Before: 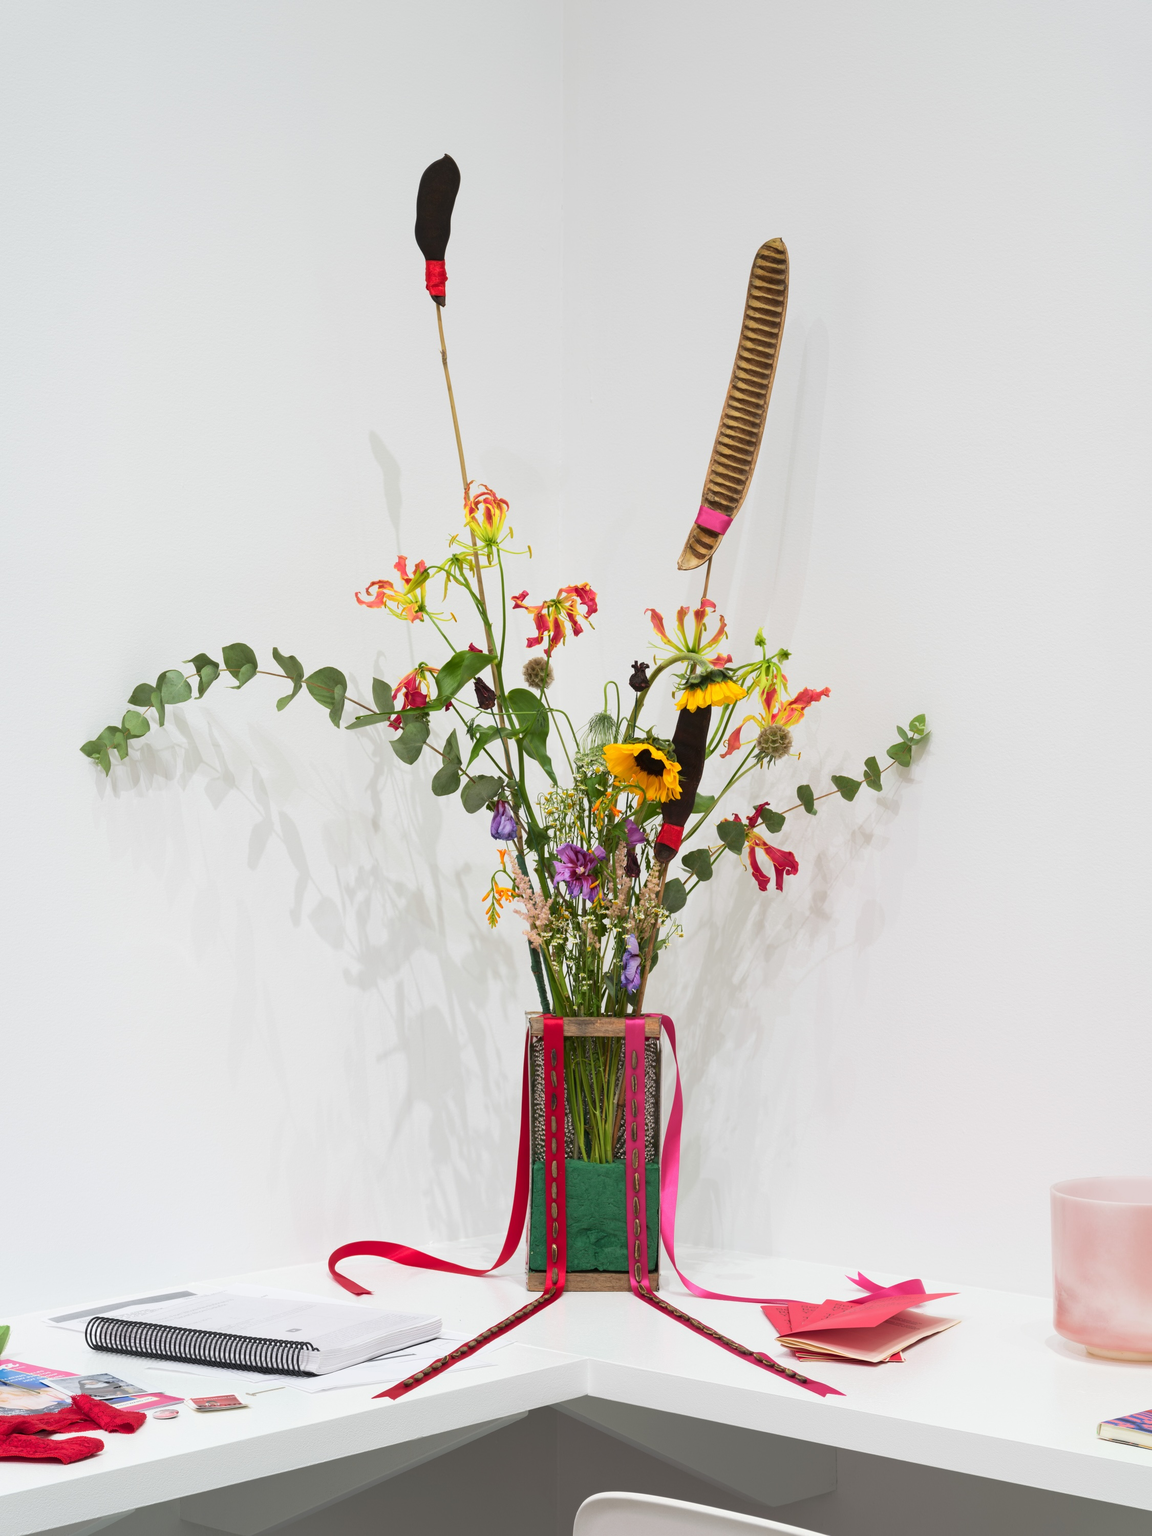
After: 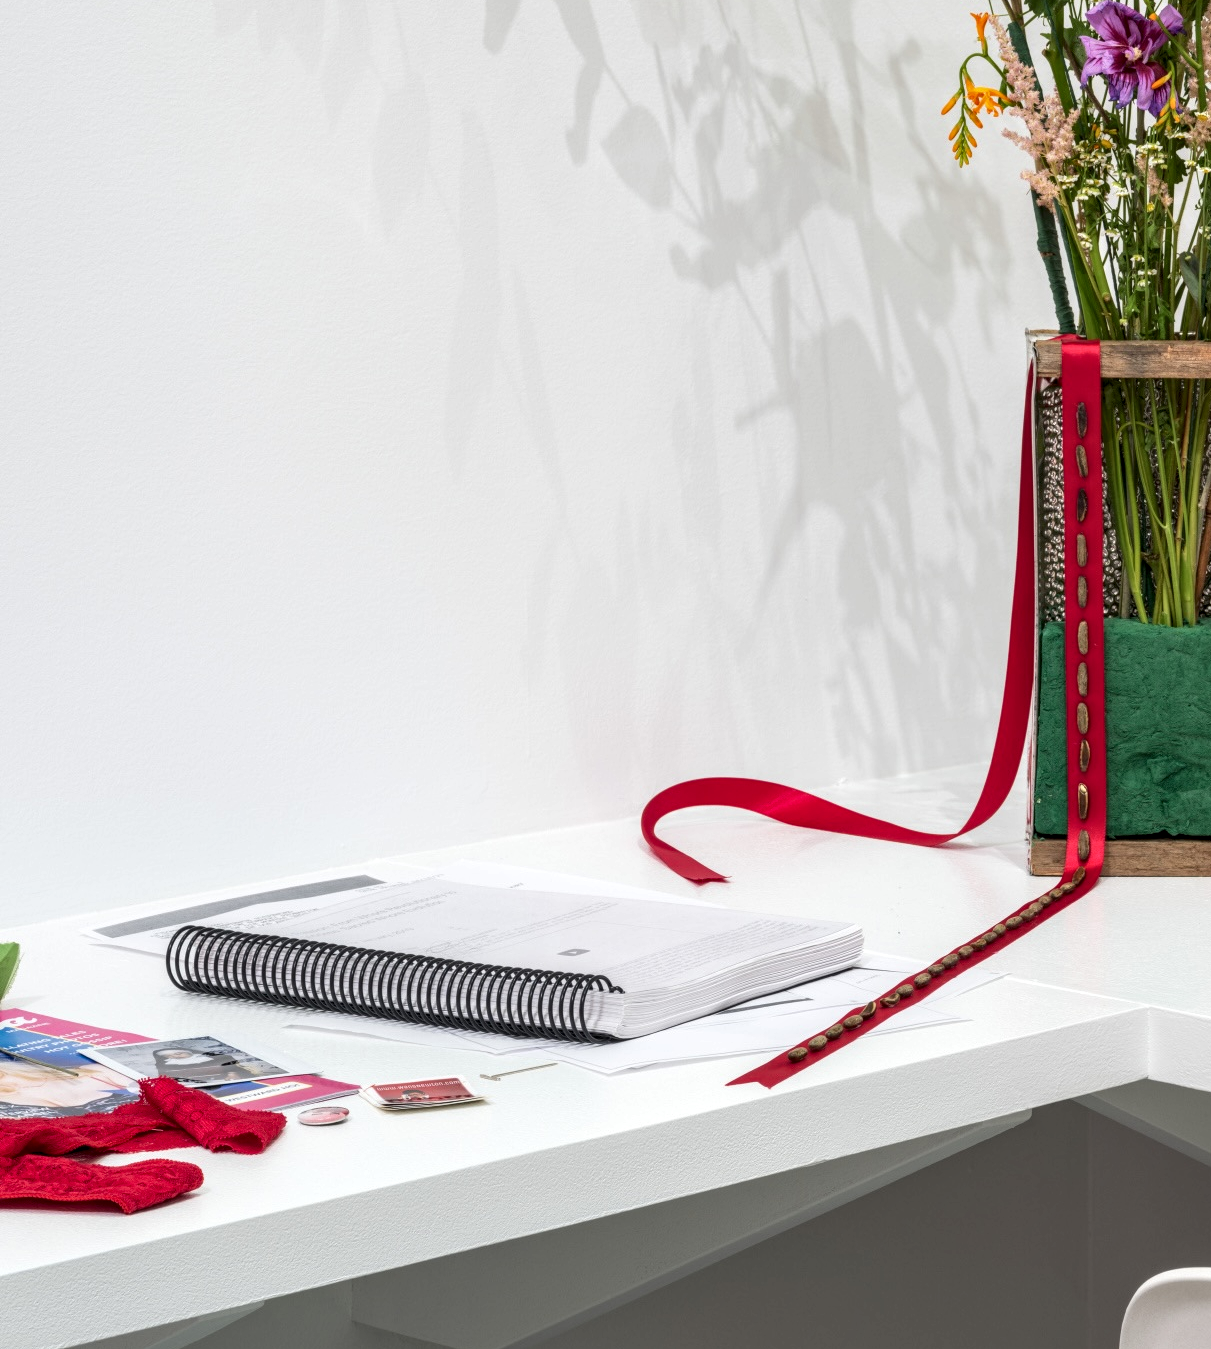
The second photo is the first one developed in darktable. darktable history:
crop and rotate: top 54.917%, right 46.163%, bottom 0.099%
local contrast: detail 150%
